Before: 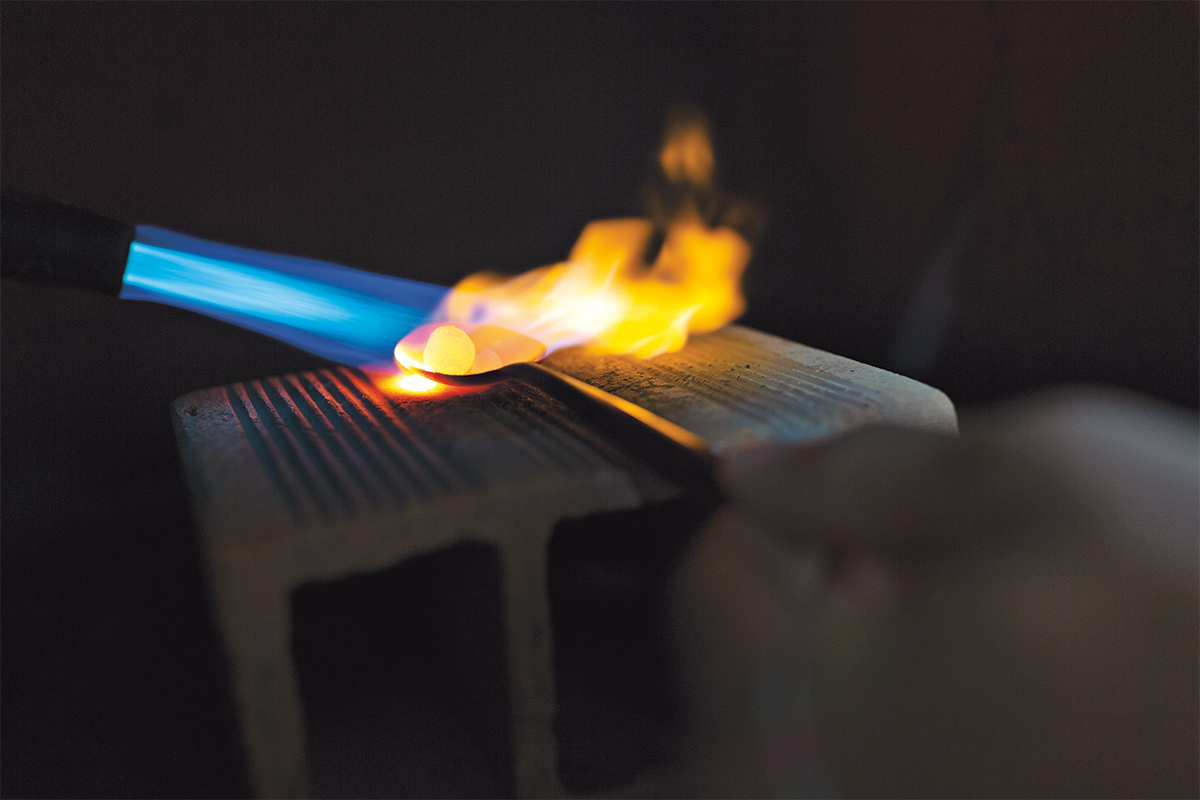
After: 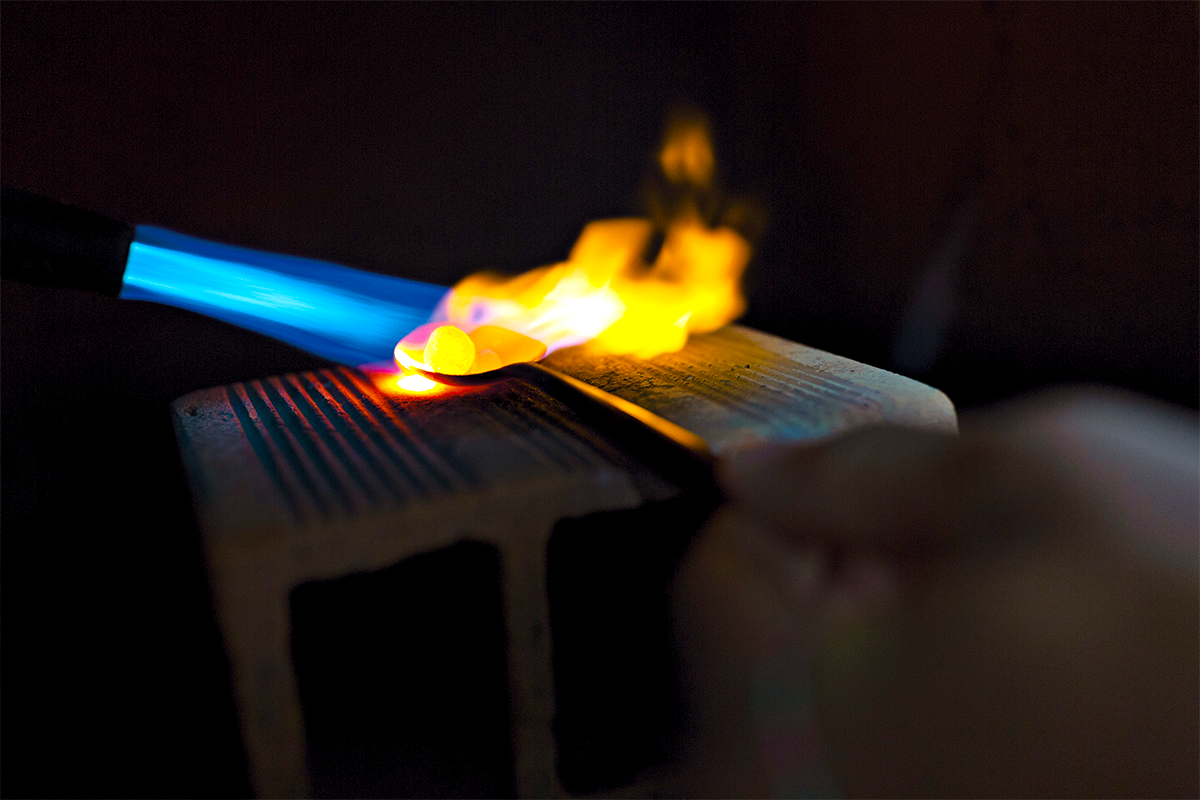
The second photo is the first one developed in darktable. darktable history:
color balance rgb: global offset › luminance -0.895%, perceptual saturation grading › global saturation 29.584%, perceptual brilliance grading › highlights 4.737%, perceptual brilliance grading › shadows -9.615%, global vibrance 35.028%, contrast 10.437%
